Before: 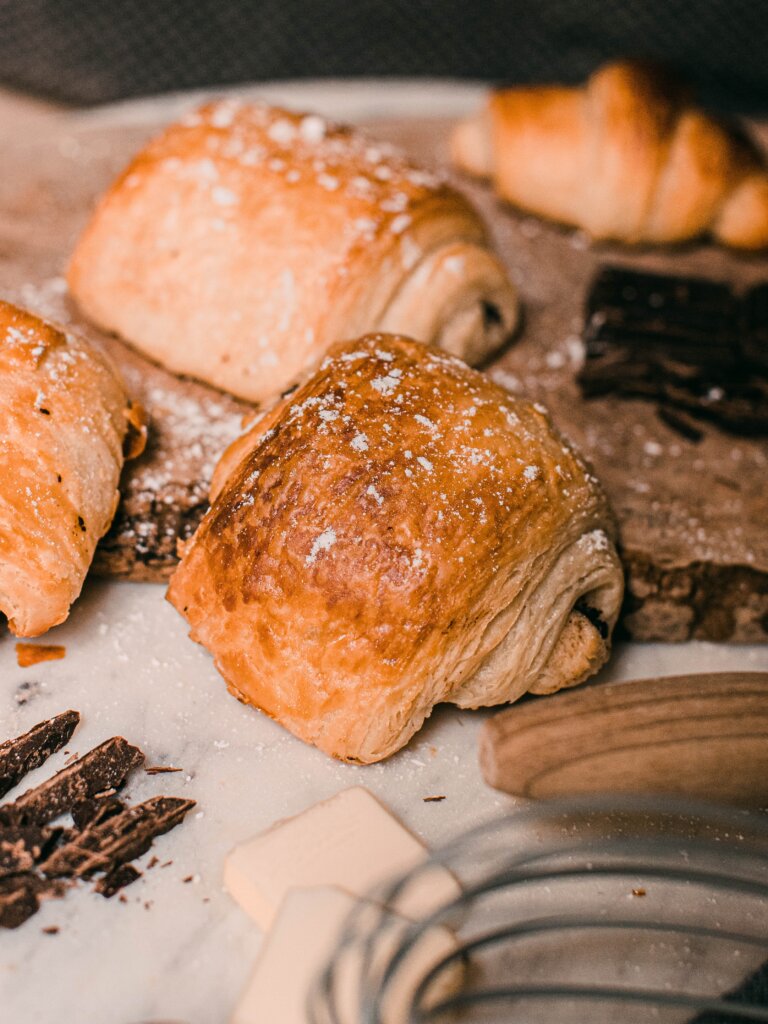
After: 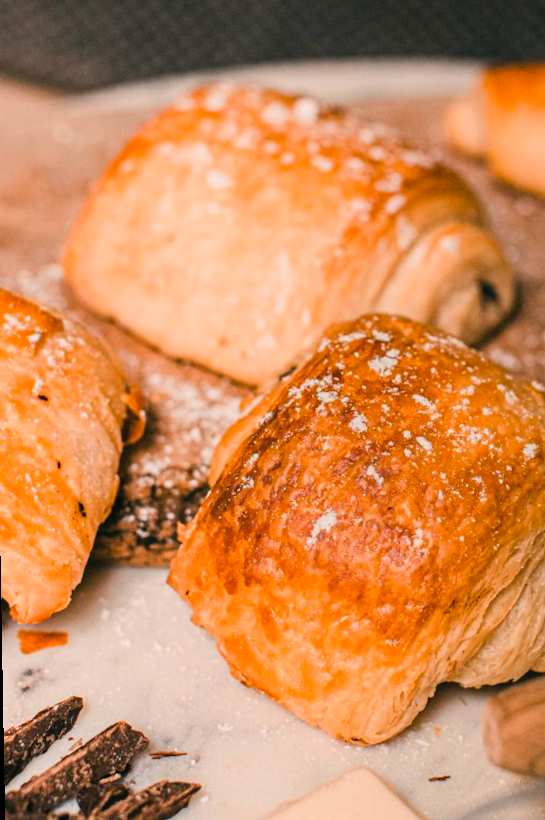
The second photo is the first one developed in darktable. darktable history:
crop: right 28.885%, bottom 16.626%
color correction: saturation 1.11
contrast brightness saturation: brightness 0.09, saturation 0.19
rotate and perspective: rotation -1°, crop left 0.011, crop right 0.989, crop top 0.025, crop bottom 0.975
color calibration: x 0.342, y 0.356, temperature 5122 K
